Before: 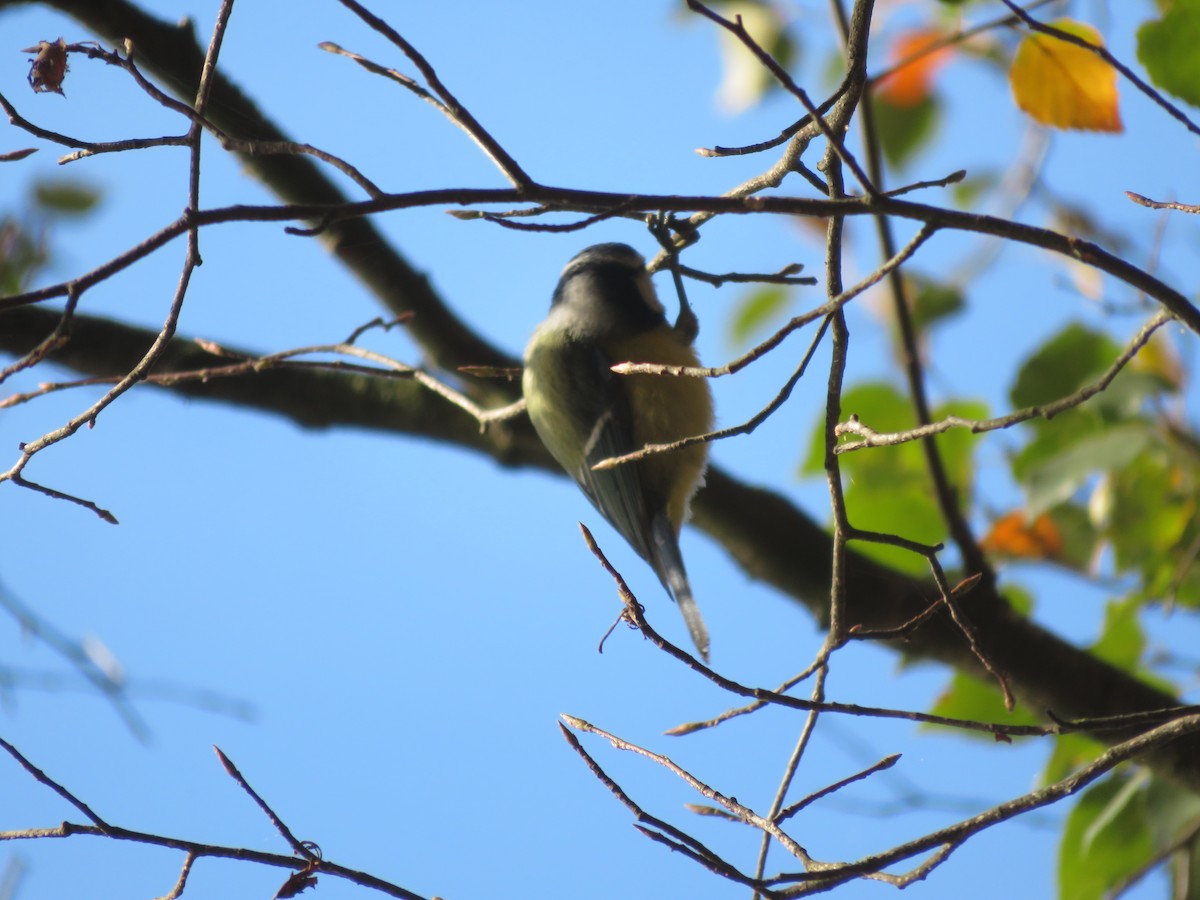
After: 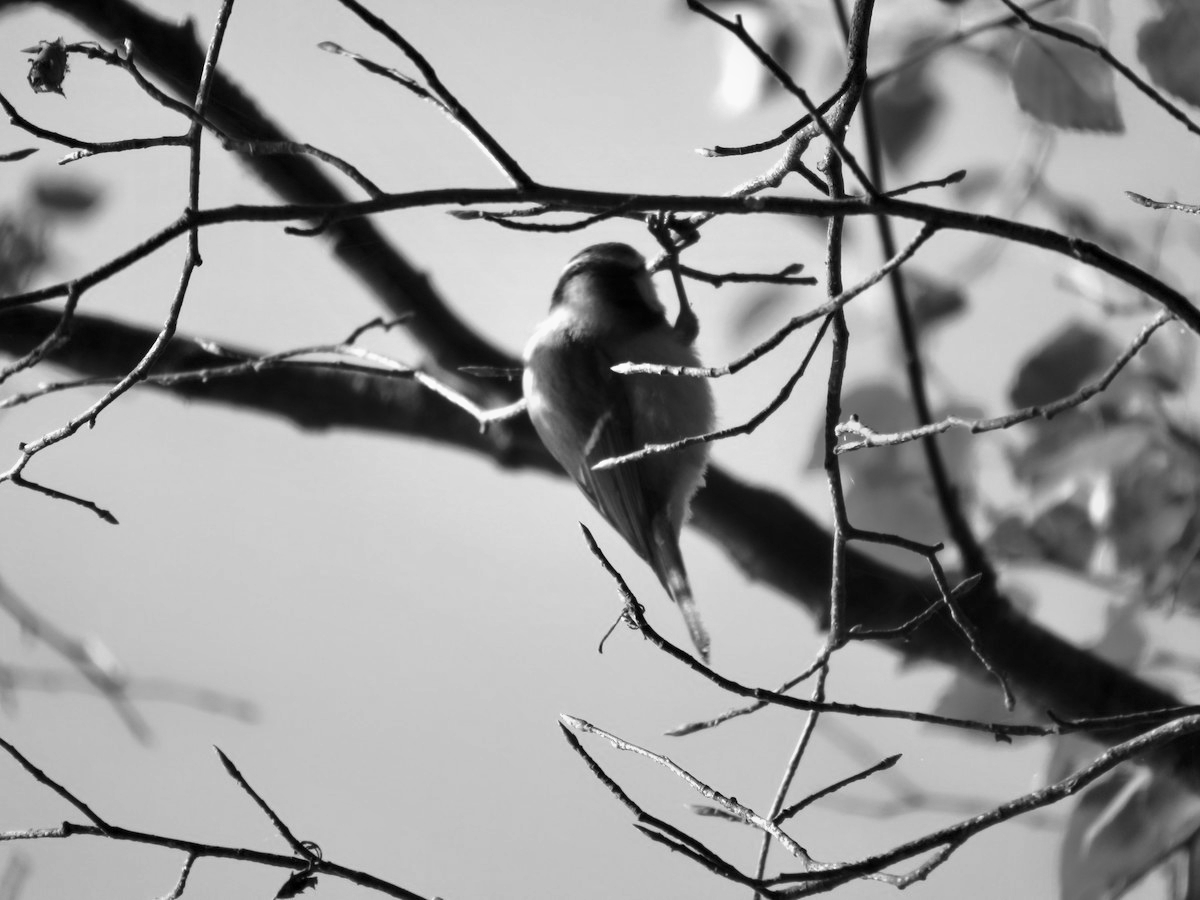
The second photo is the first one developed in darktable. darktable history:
monochrome: a -11.7, b 1.62, size 0.5, highlights 0.38
velvia: strength 29%
contrast equalizer: octaves 7, y [[0.6 ×6], [0.55 ×6], [0 ×6], [0 ×6], [0 ×6]], mix 0.35
tone equalizer: -8 EV -0.417 EV, -7 EV -0.389 EV, -6 EV -0.333 EV, -5 EV -0.222 EV, -3 EV 0.222 EV, -2 EV 0.333 EV, -1 EV 0.389 EV, +0 EV 0.417 EV, edges refinement/feathering 500, mask exposure compensation -1.57 EV, preserve details no
